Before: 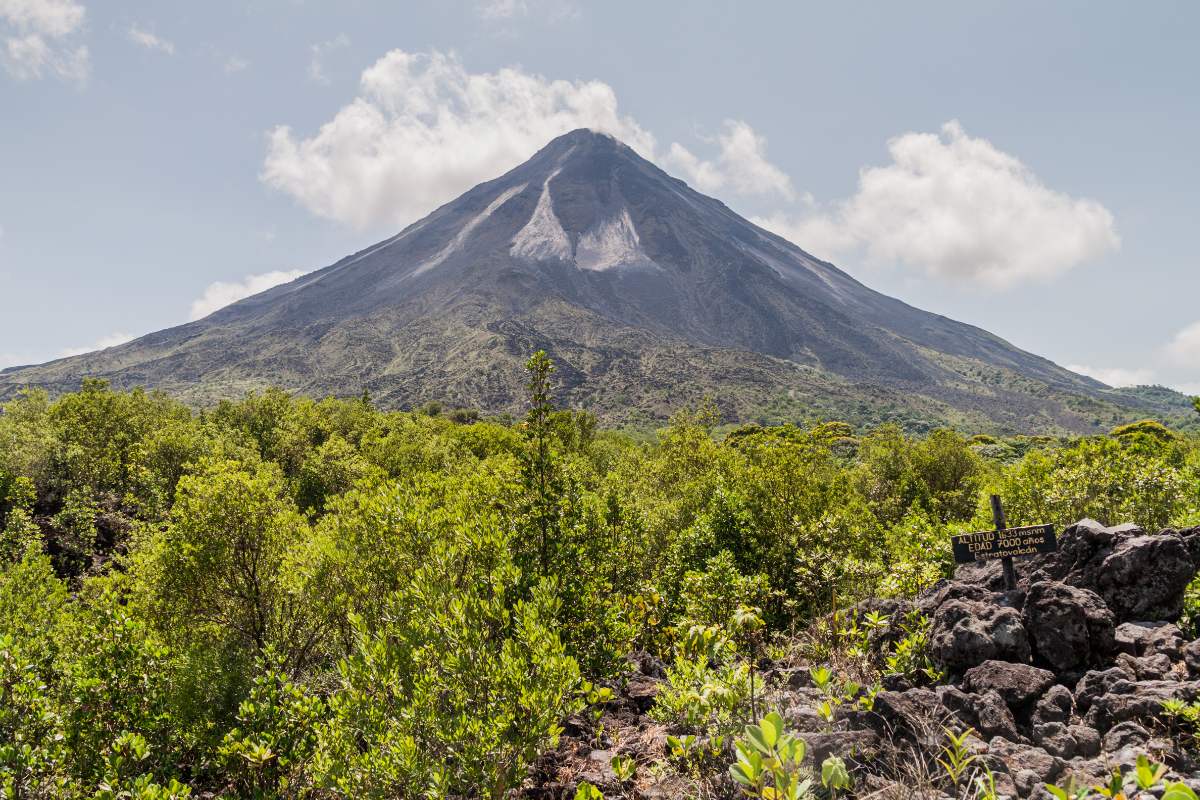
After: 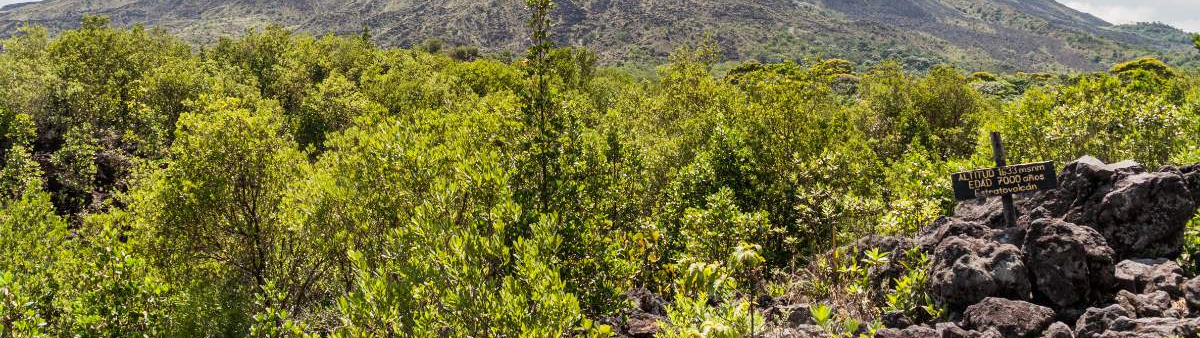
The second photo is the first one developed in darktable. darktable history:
crop: top 45.436%, bottom 12.192%
exposure: exposure 0.135 EV, compensate exposure bias true, compensate highlight preservation false
